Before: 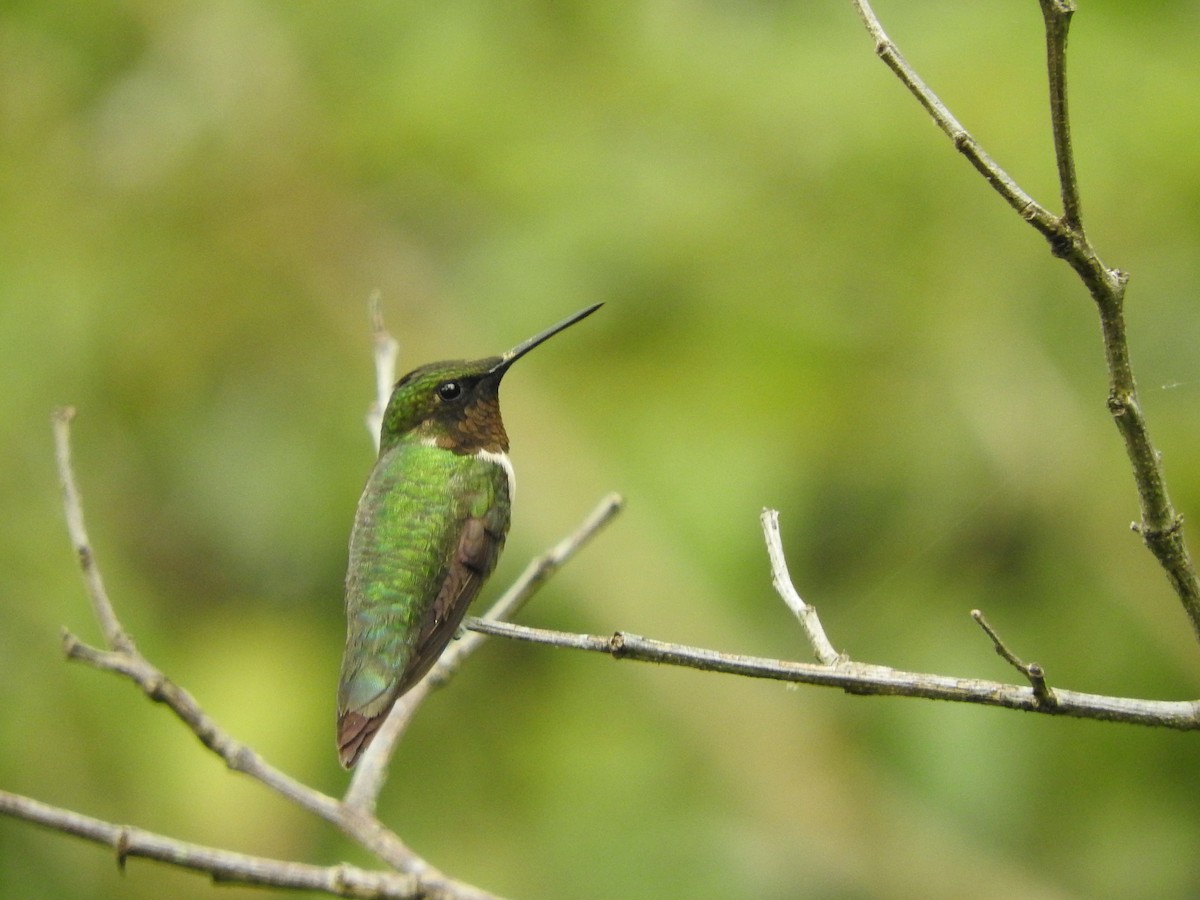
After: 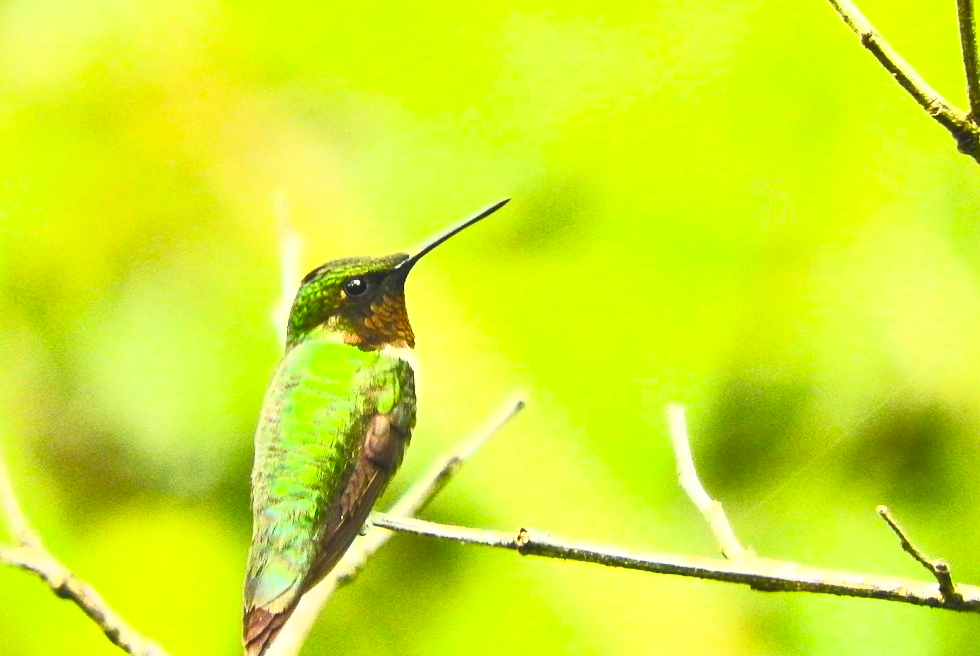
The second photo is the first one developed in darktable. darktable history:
contrast brightness saturation: contrast 0.993, brightness 0.995, saturation 0.993
crop: left 7.905%, top 11.559%, right 10.374%, bottom 15.482%
